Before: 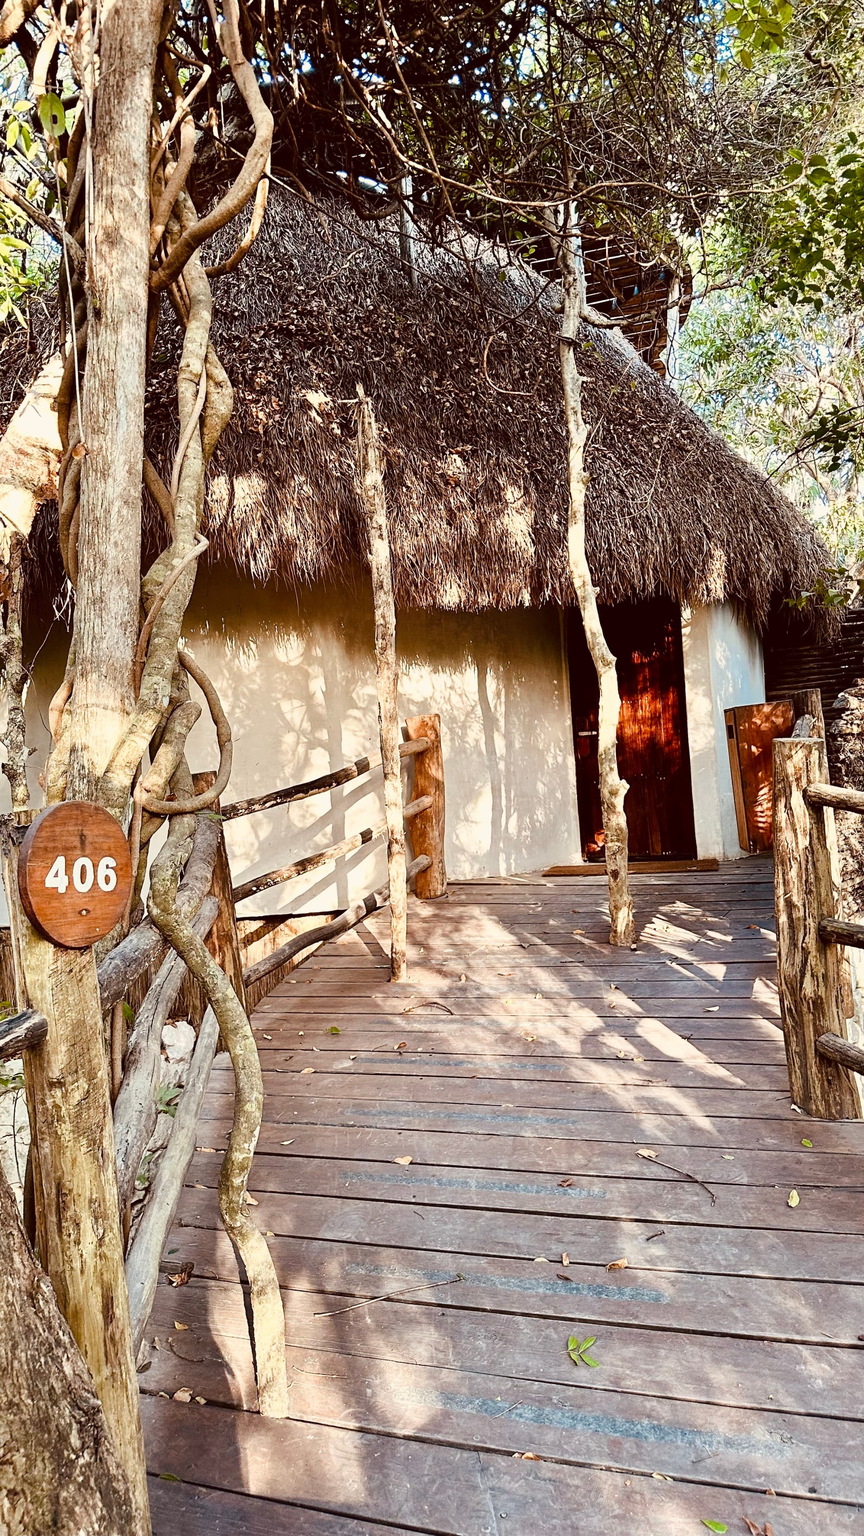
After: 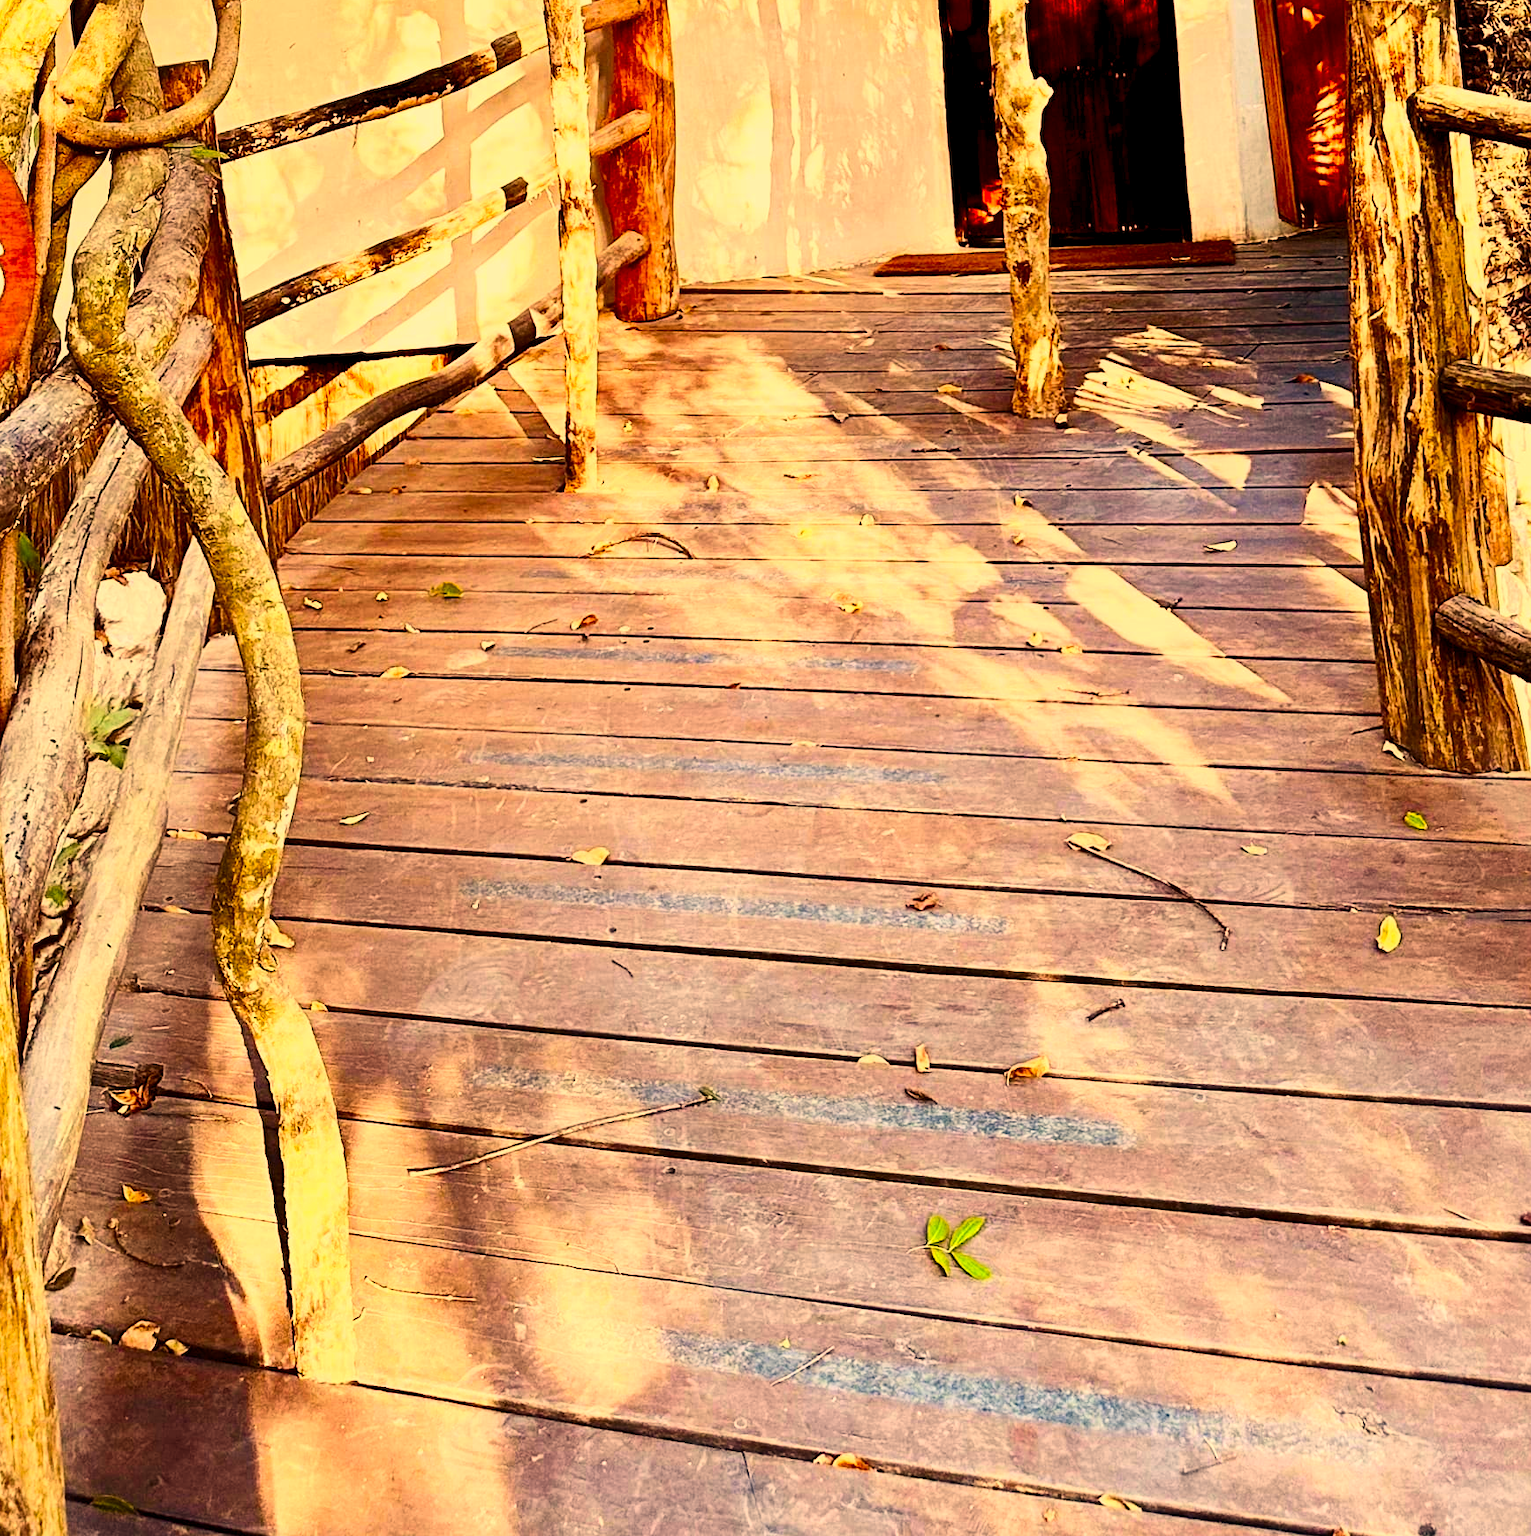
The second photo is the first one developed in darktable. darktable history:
contrast brightness saturation: contrast 0.259, brightness 0.021, saturation 0.858
crop and rotate: left 13.274%, top 48.311%, bottom 2.767%
color correction: highlights a* 15.01, highlights b* 30.99
levels: levels [0.026, 0.507, 0.987]
contrast equalizer: y [[0.545, 0.572, 0.59, 0.59, 0.571, 0.545], [0.5 ×6], [0.5 ×6], [0 ×6], [0 ×6]], mix -0.289
